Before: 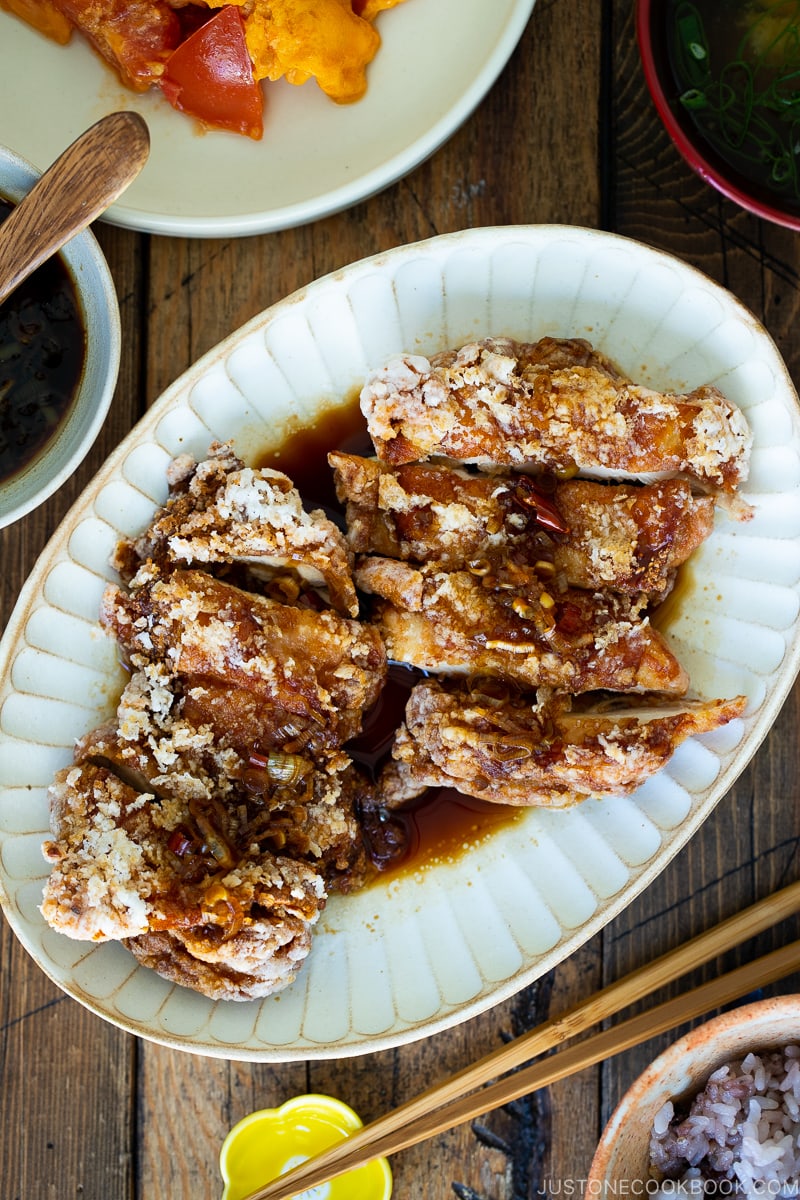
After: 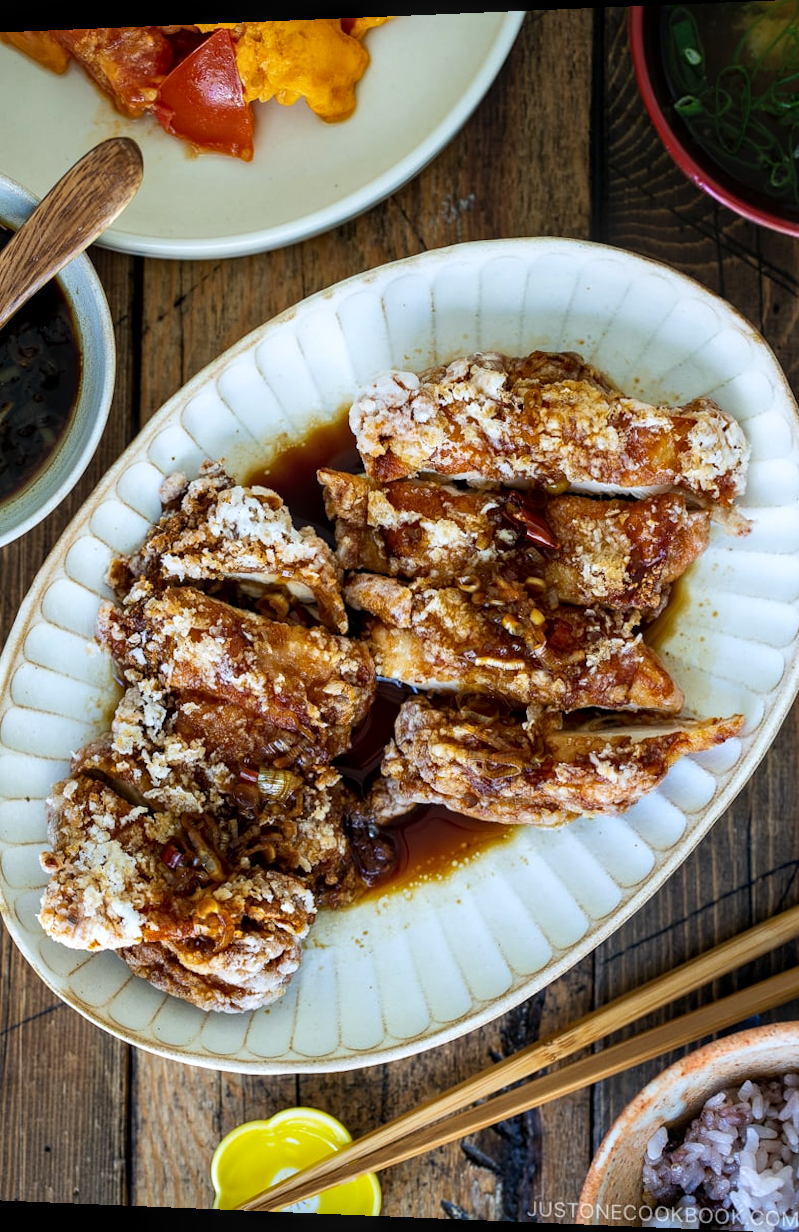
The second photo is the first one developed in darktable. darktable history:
local contrast: detail 130%
white balance: red 0.976, blue 1.04
rotate and perspective: lens shift (horizontal) -0.055, automatic cropping off
